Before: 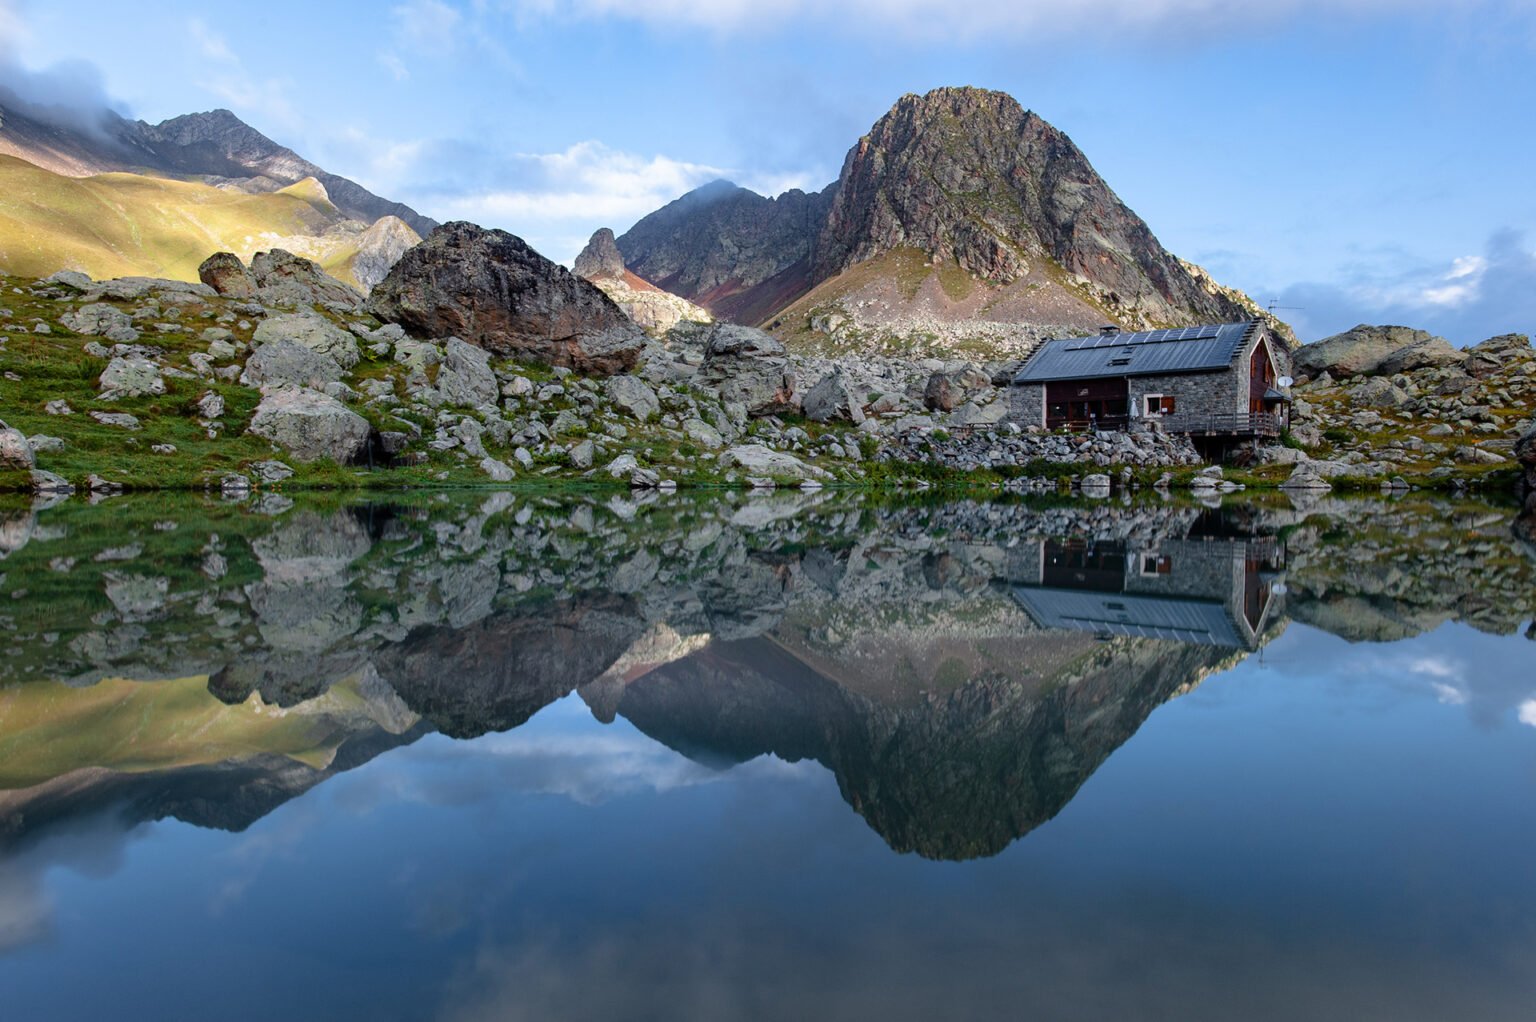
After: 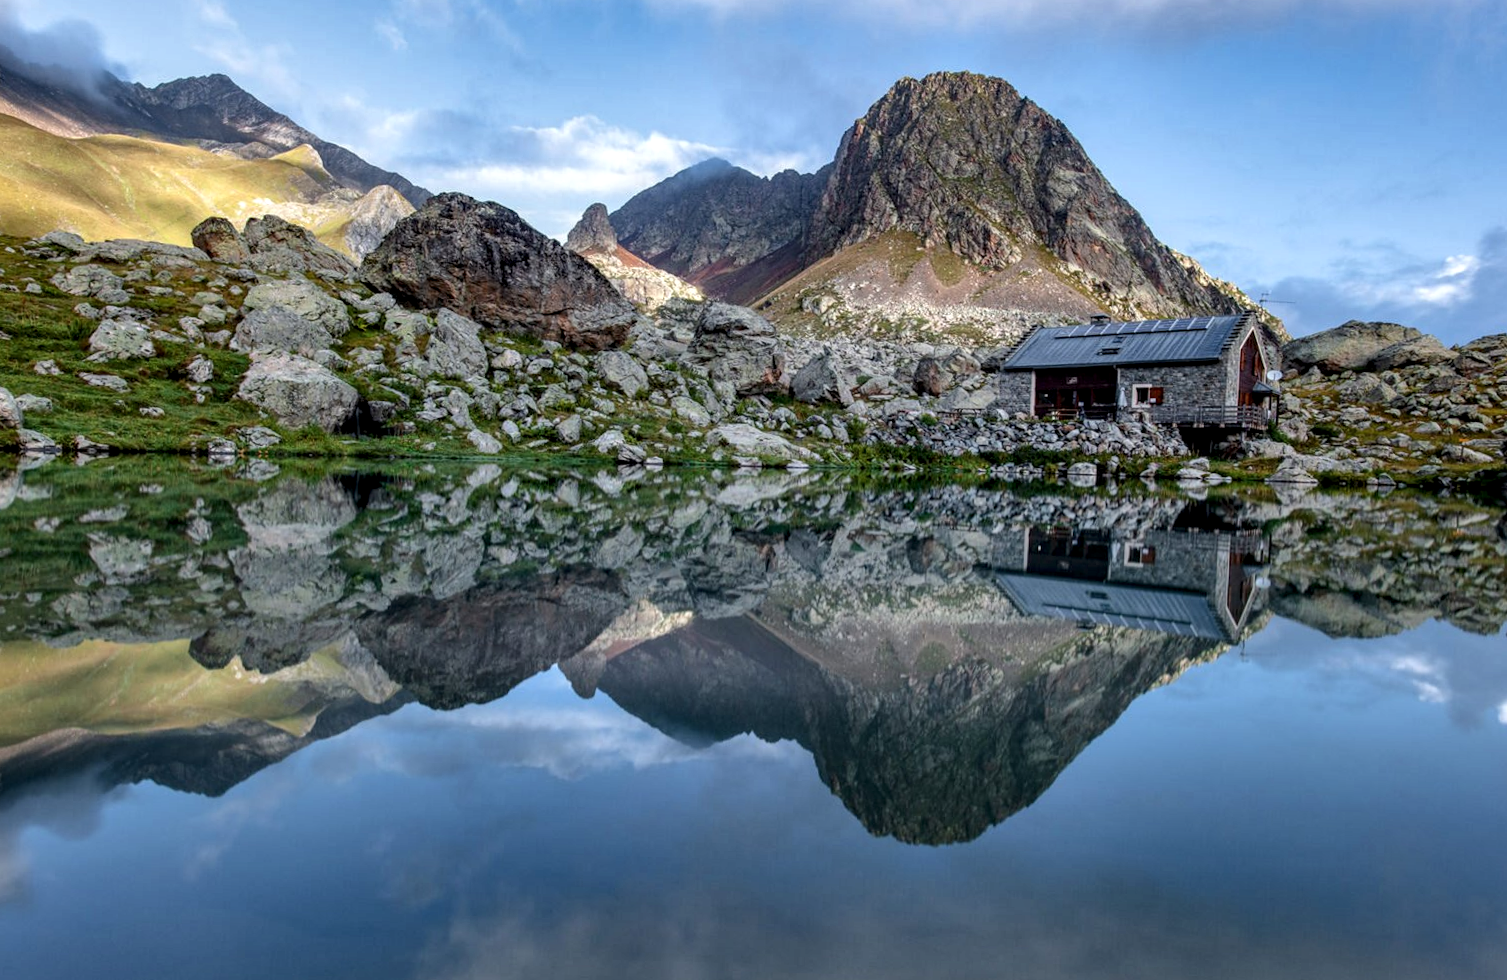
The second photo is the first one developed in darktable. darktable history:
local contrast: highlights 61%, detail 143%, midtone range 0.428
rotate and perspective: rotation 1.57°, crop left 0.018, crop right 0.982, crop top 0.039, crop bottom 0.961
shadows and highlights: shadows 60, soften with gaussian
